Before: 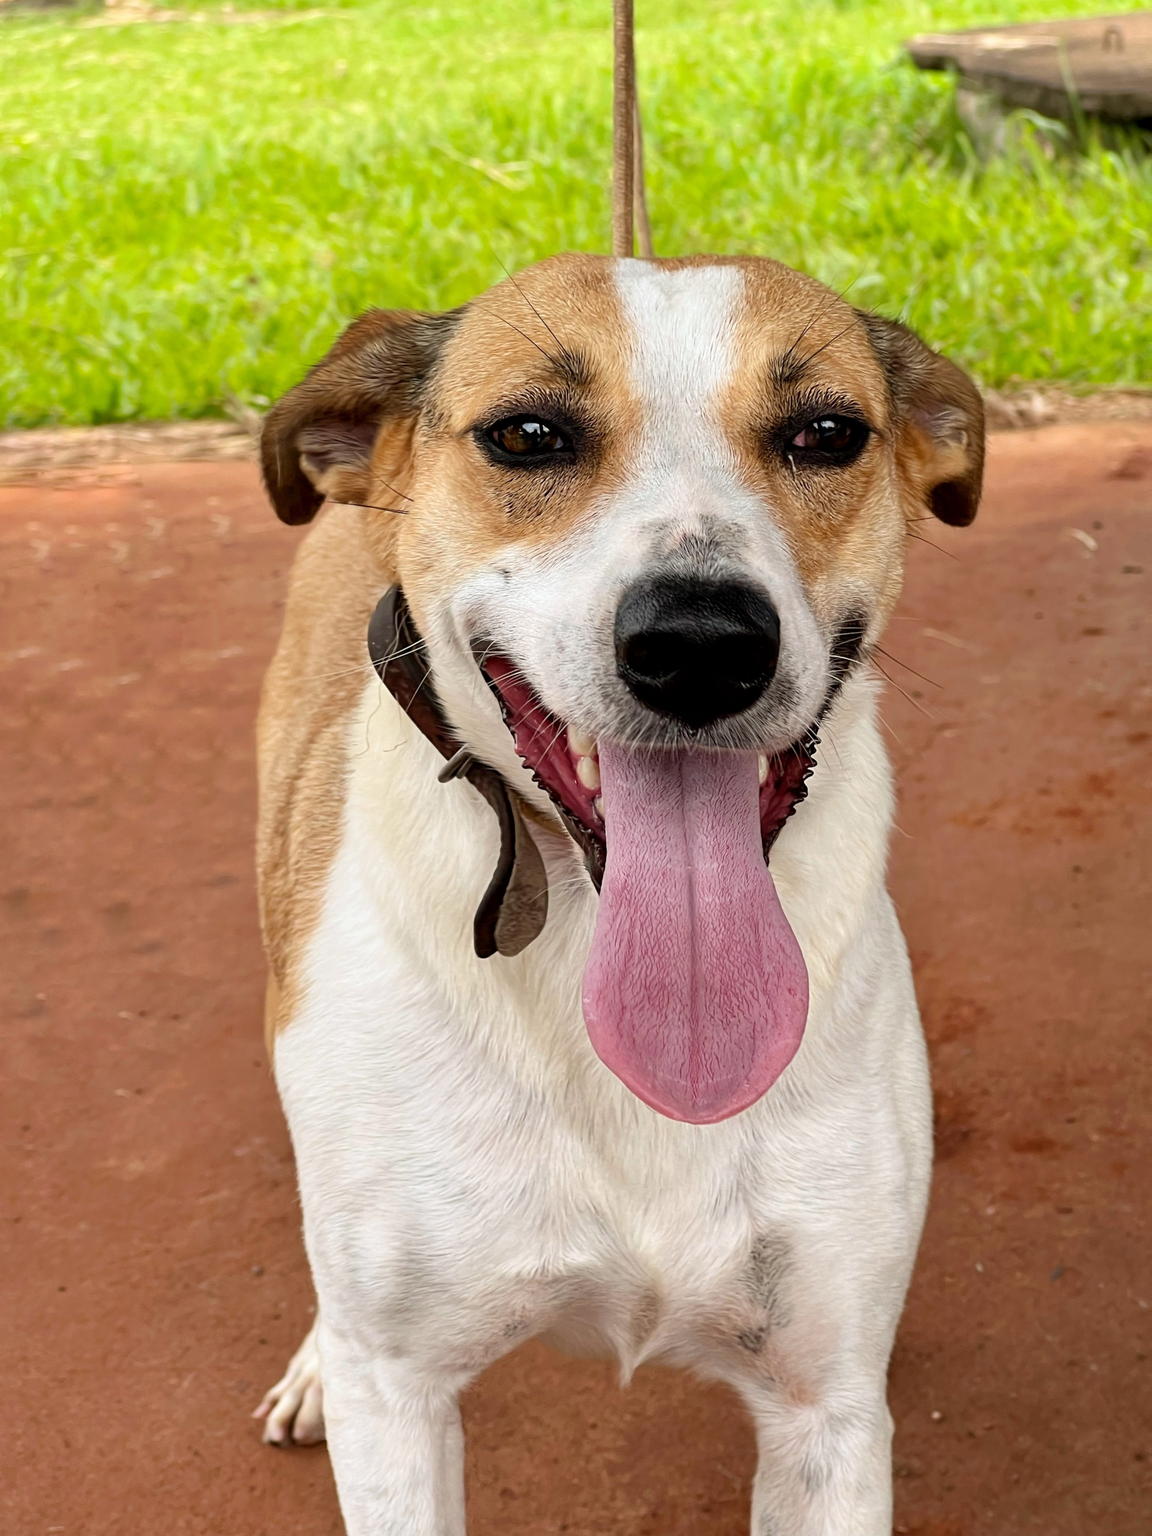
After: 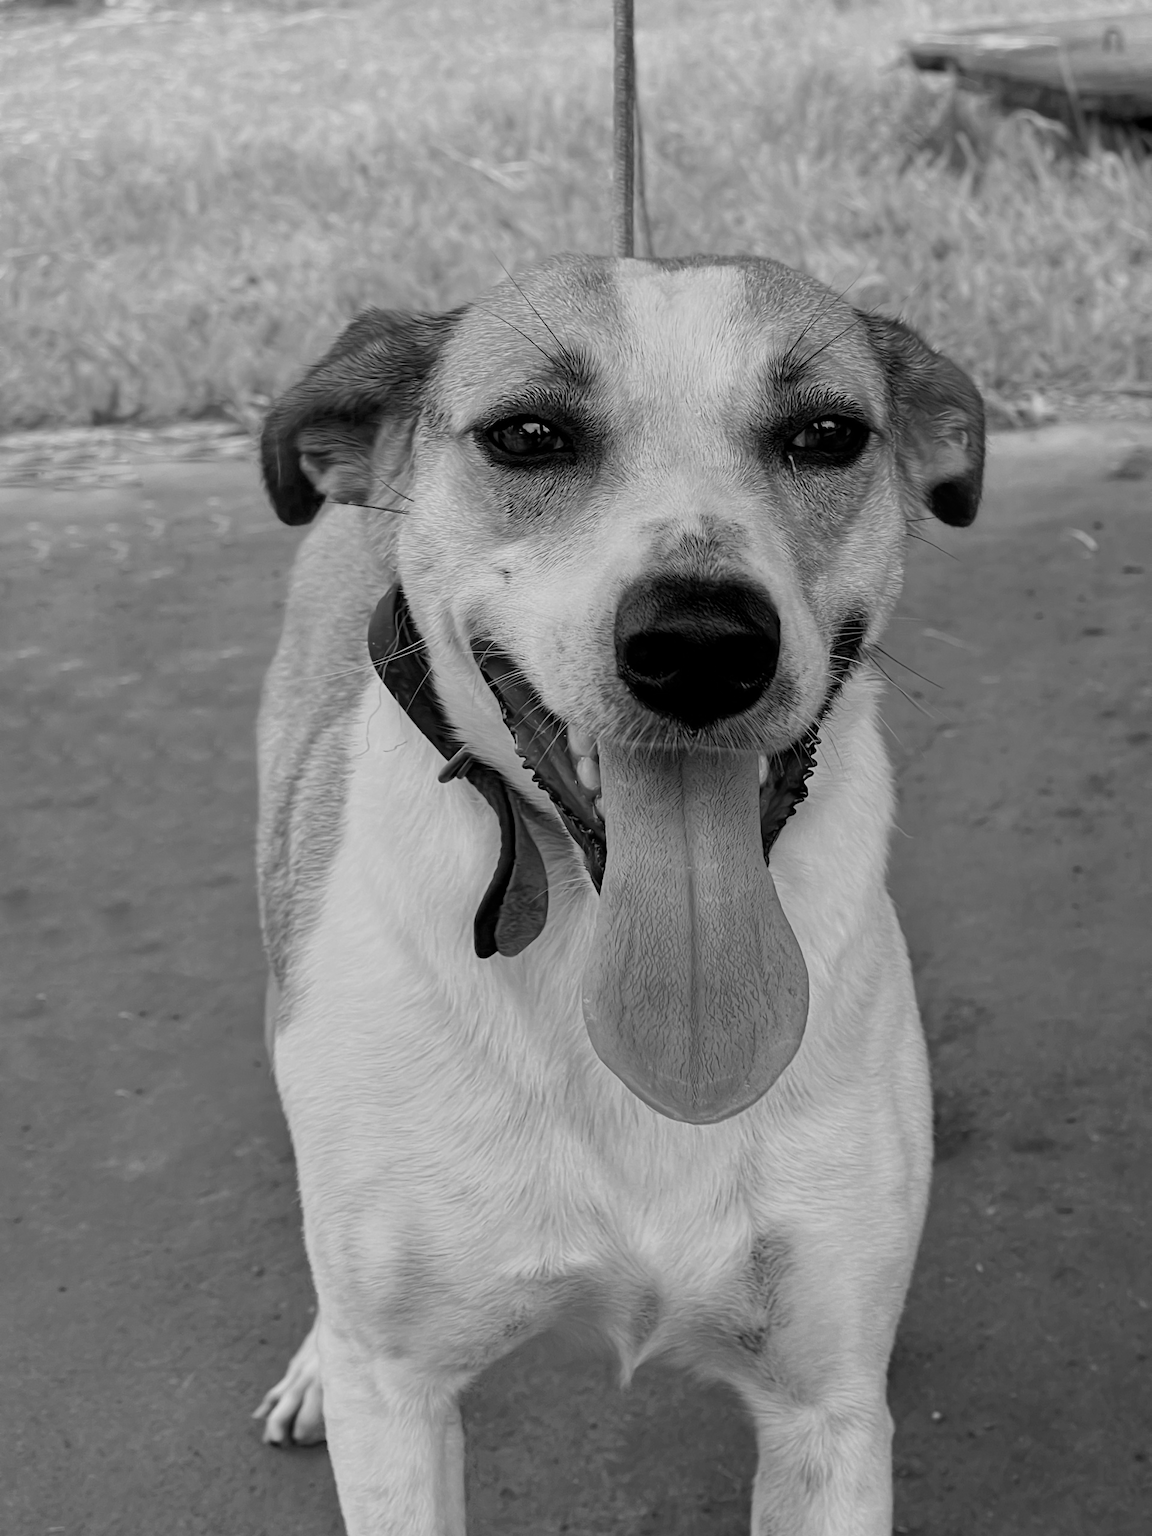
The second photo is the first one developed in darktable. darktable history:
color correction: highlights a* 10.32, highlights b* 14.66, shadows a* -9.59, shadows b* -15.02
monochrome: a 79.32, b 81.83, size 1.1
